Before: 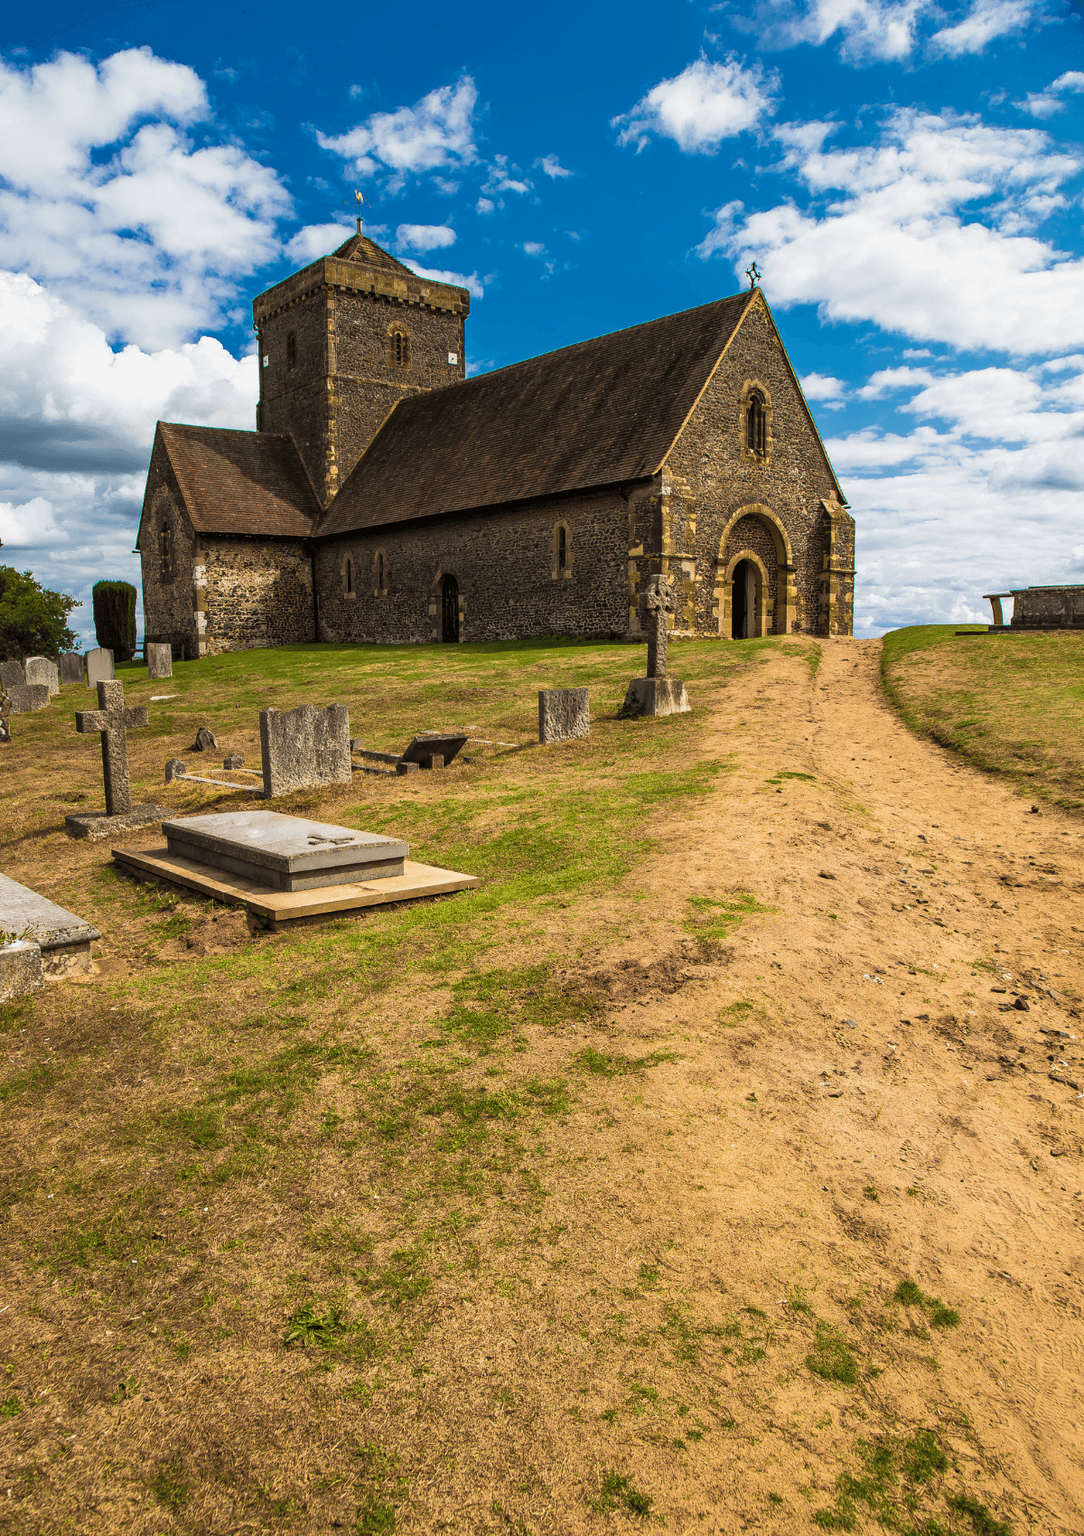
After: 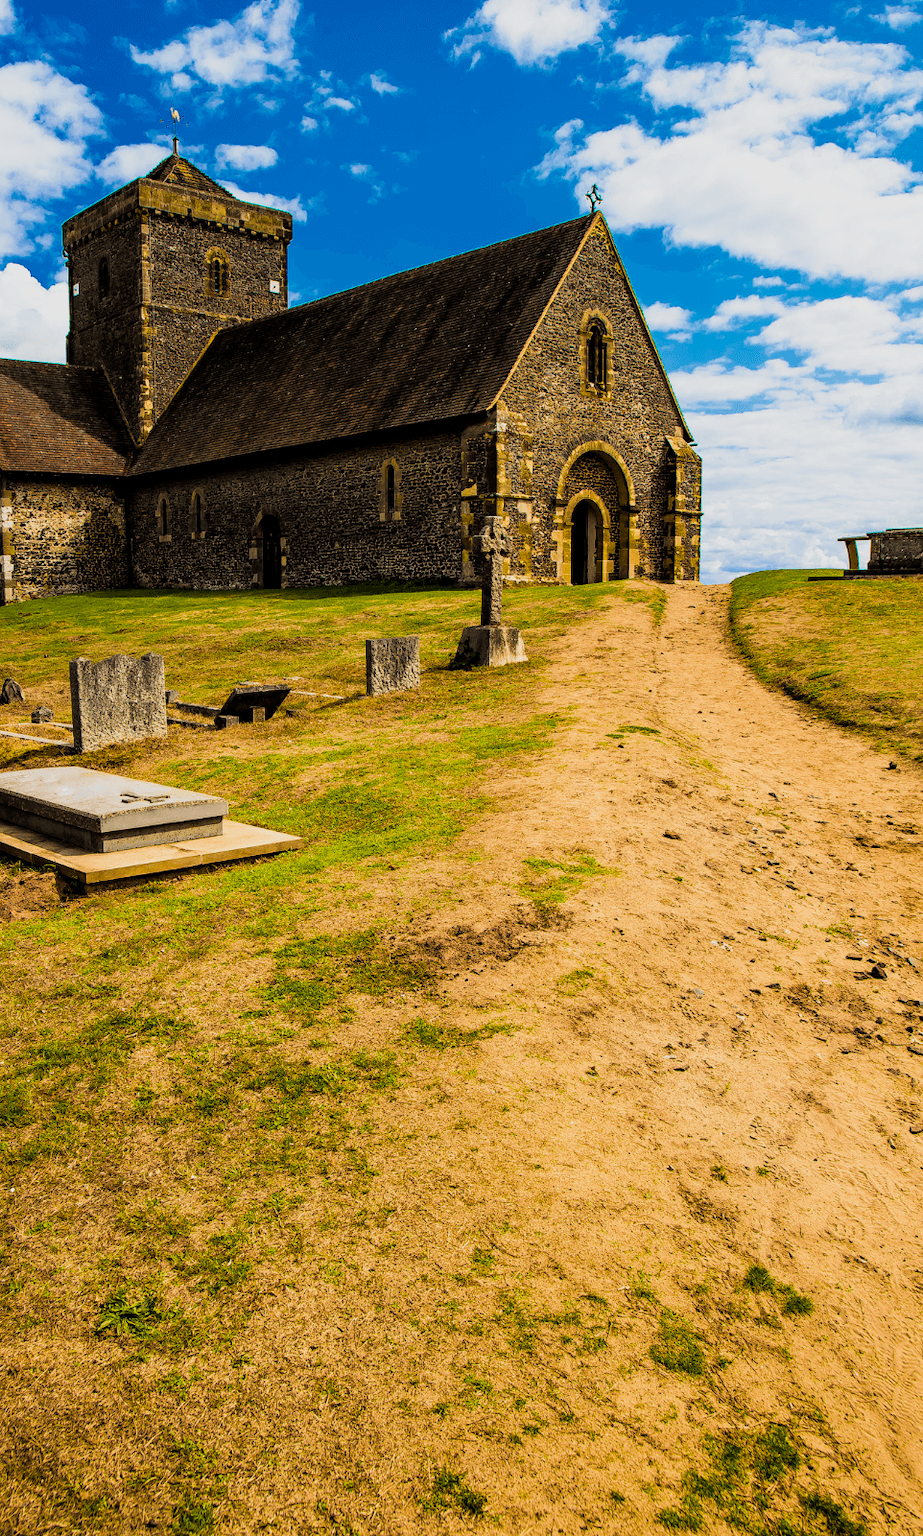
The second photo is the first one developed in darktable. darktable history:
filmic rgb: black relative exposure -8.79 EV, white relative exposure 4.98 EV, threshold 6 EV, target black luminance 0%, hardness 3.77, latitude 66.34%, contrast 0.822, highlights saturation mix 10%, shadows ↔ highlights balance 20%, add noise in highlights 0.1, color science v4 (2020), iterations of high-quality reconstruction 0, type of noise poissonian, enable highlight reconstruction true
velvia: strength 9.25%
tone equalizer: -8 EV -1.08 EV, -7 EV -1.01 EV, -6 EV -0.867 EV, -5 EV -0.578 EV, -3 EV 0.578 EV, -2 EV 0.867 EV, -1 EV 1.01 EV, +0 EV 1.08 EV, edges refinement/feathering 500, mask exposure compensation -1.57 EV, preserve details no
crop and rotate: left 17.959%, top 5.771%, right 1.742%
